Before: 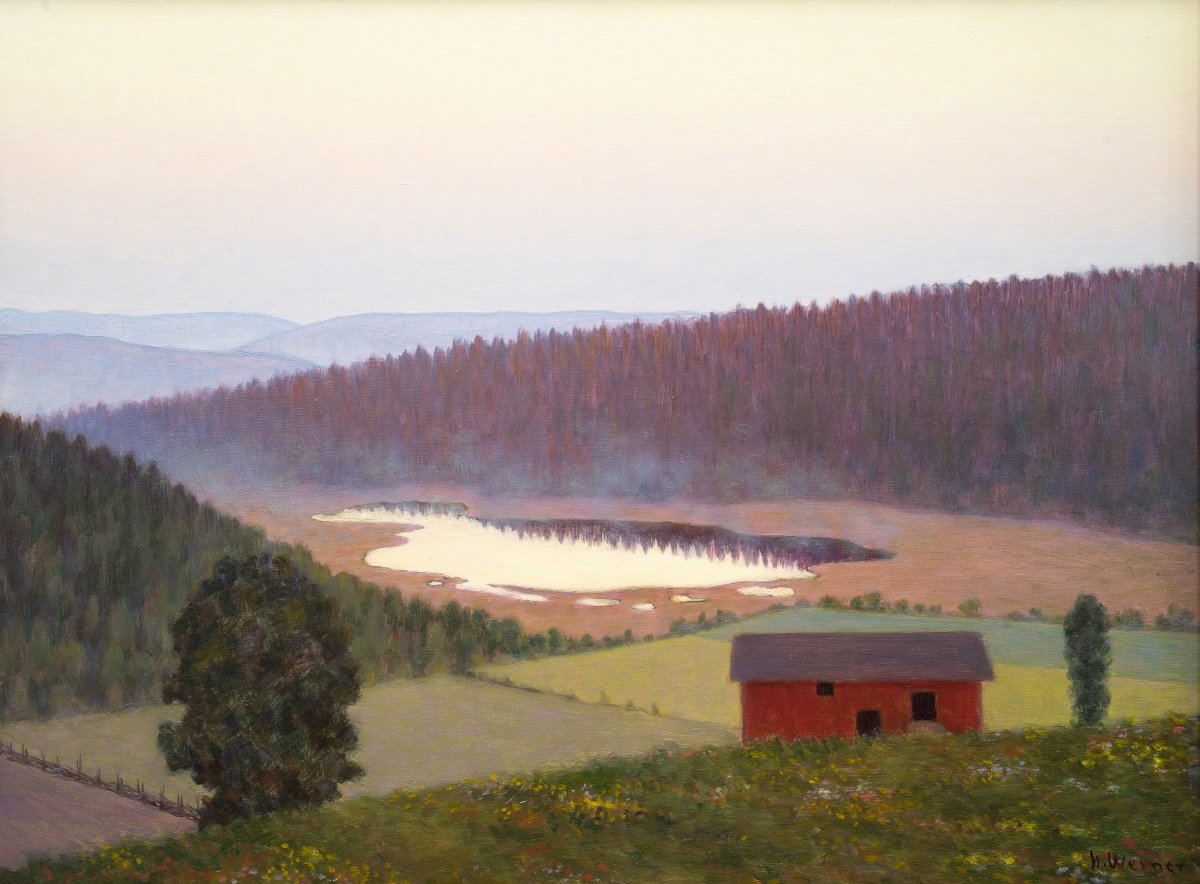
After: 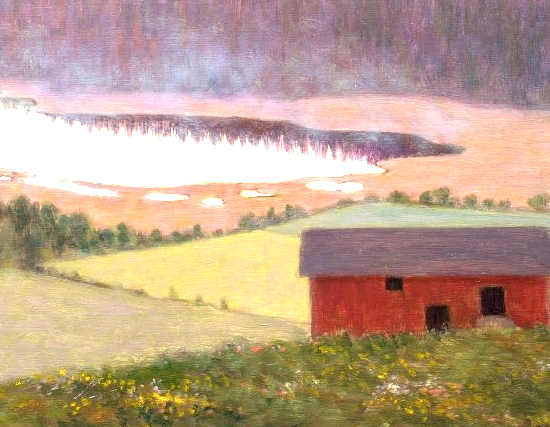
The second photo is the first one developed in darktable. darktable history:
crop: left 35.976%, top 45.819%, right 18.162%, bottom 5.807%
exposure: black level correction 0, exposure 1.2 EV, compensate exposure bias true, compensate highlight preservation false
local contrast: detail 130%
